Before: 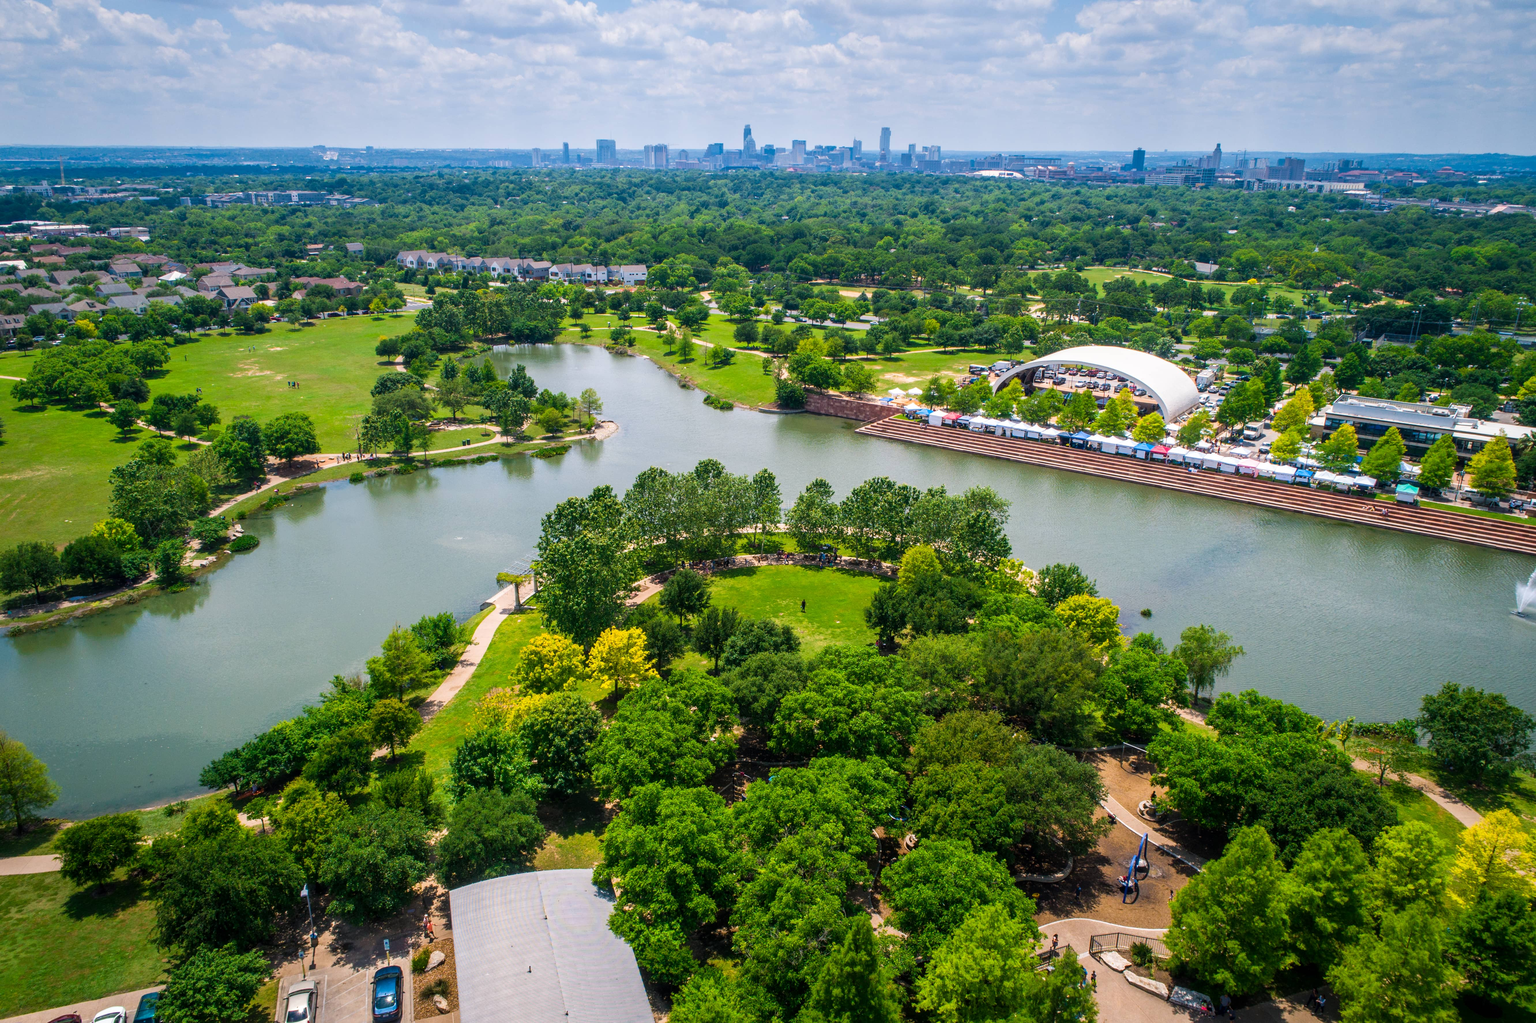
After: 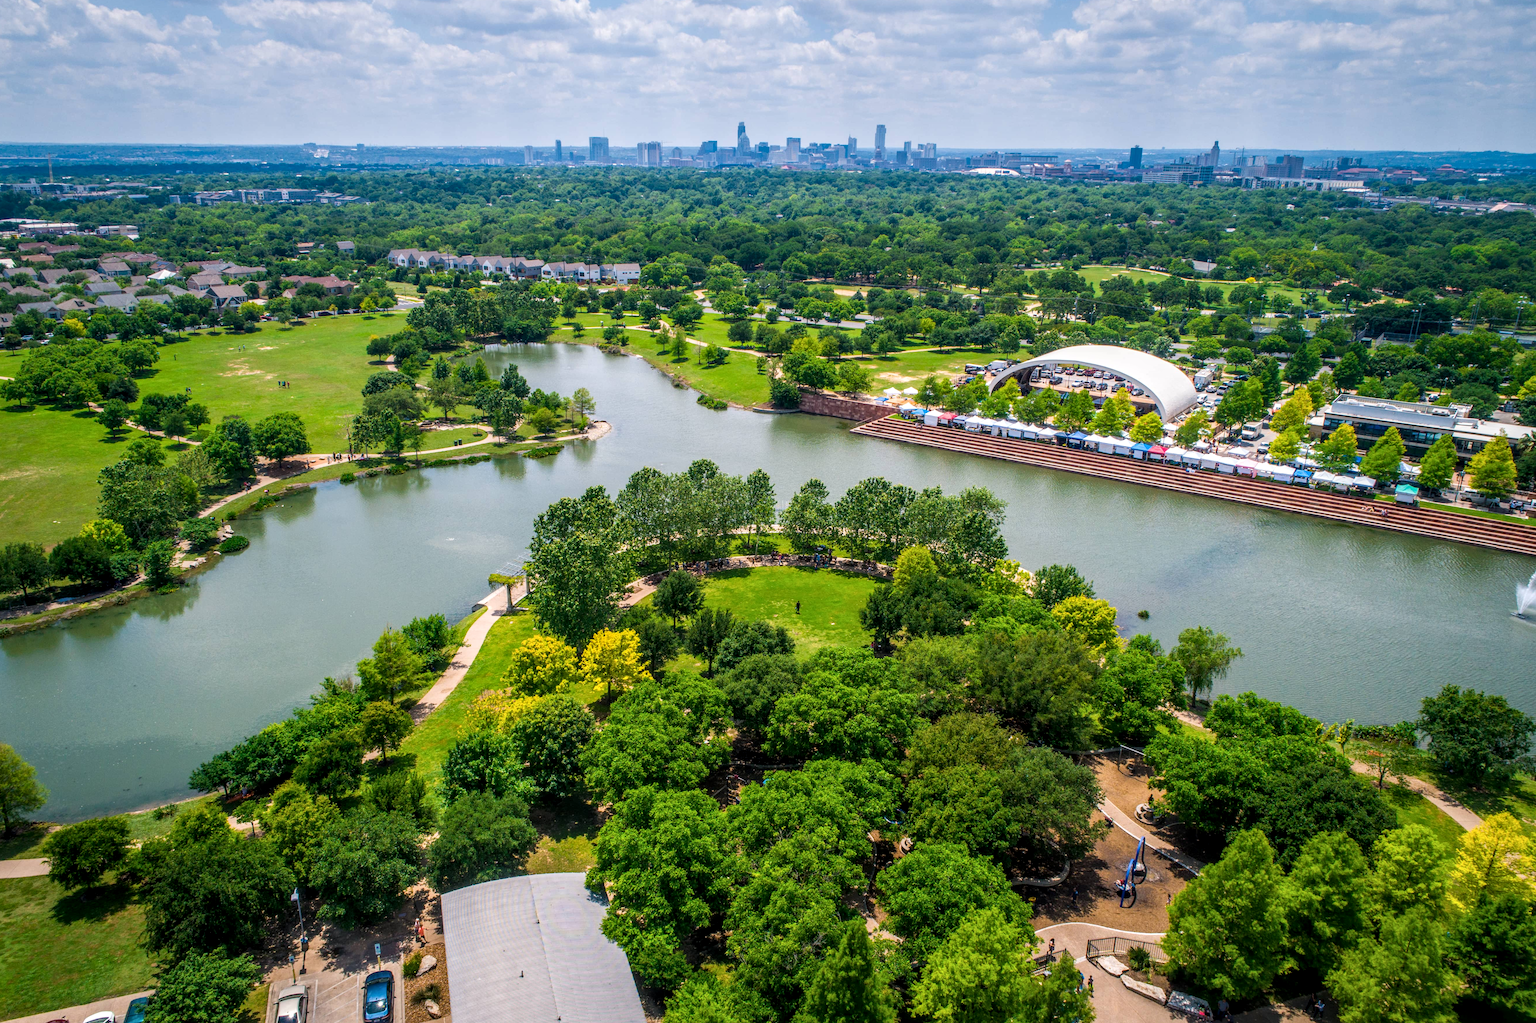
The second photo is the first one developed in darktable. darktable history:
local contrast: on, module defaults
crop and rotate: left 0.812%, top 0.397%, bottom 0.37%
